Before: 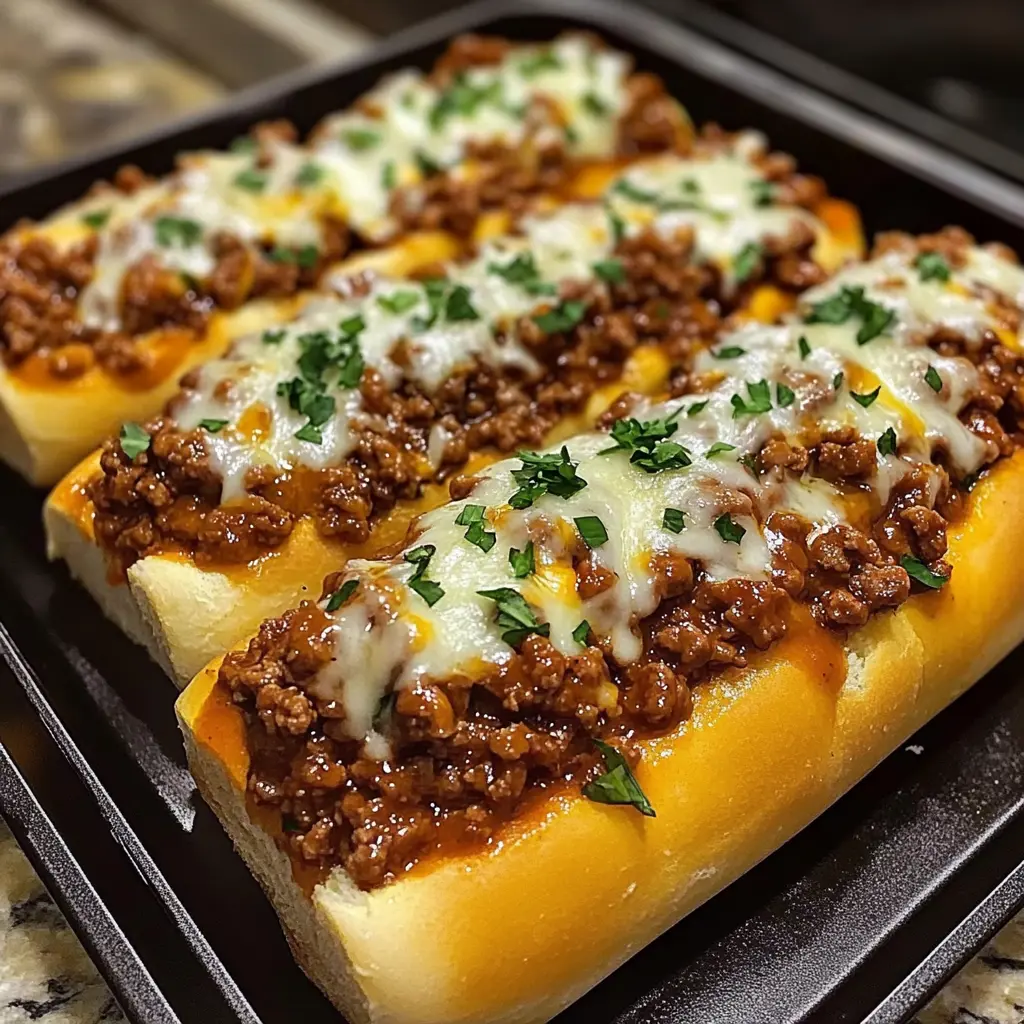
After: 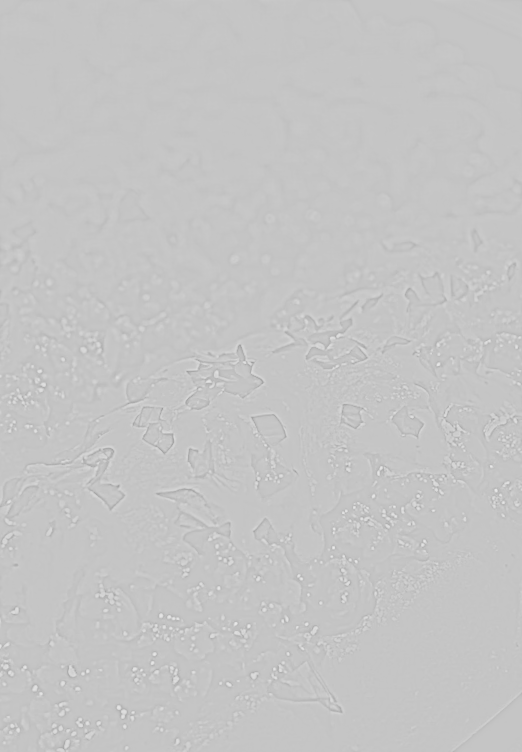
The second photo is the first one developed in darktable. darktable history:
local contrast: on, module defaults
rotate and perspective: rotation -1.75°, automatic cropping off
contrast brightness saturation: brightness 1
crop: left 32.075%, top 10.976%, right 18.355%, bottom 17.596%
highpass: sharpness 5.84%, contrast boost 8.44%
